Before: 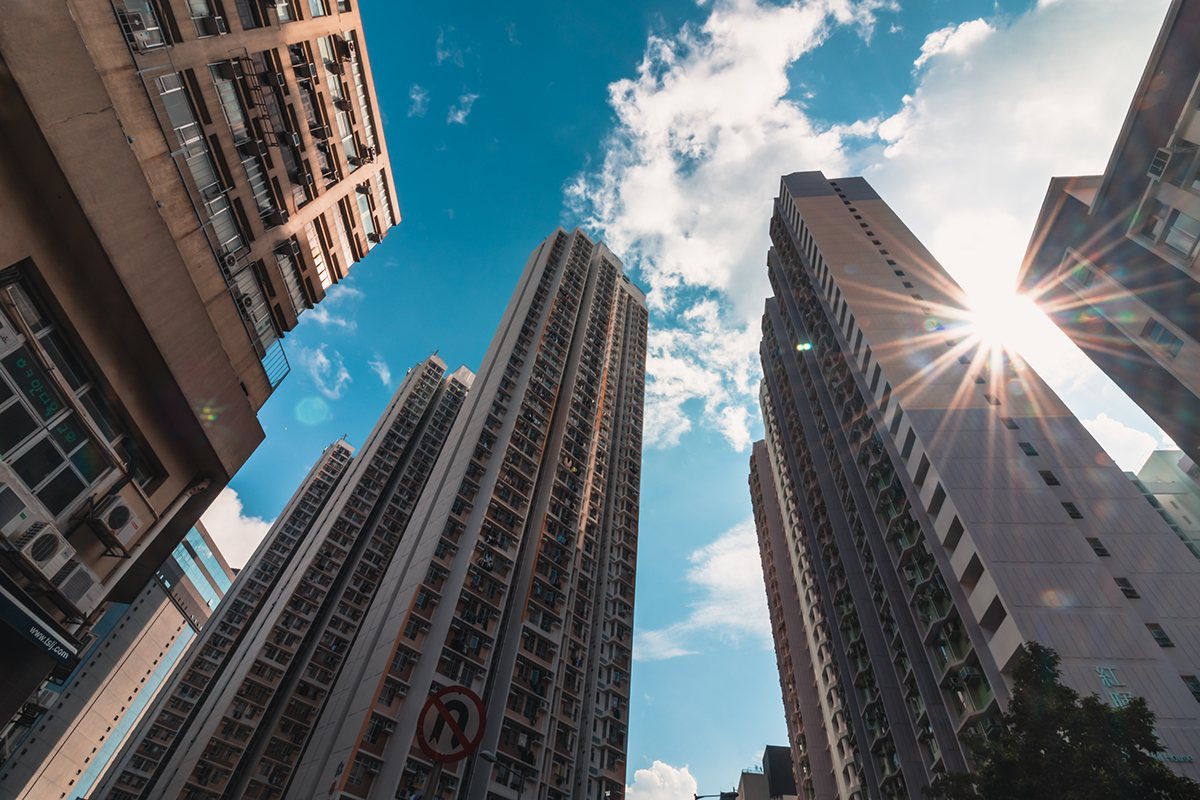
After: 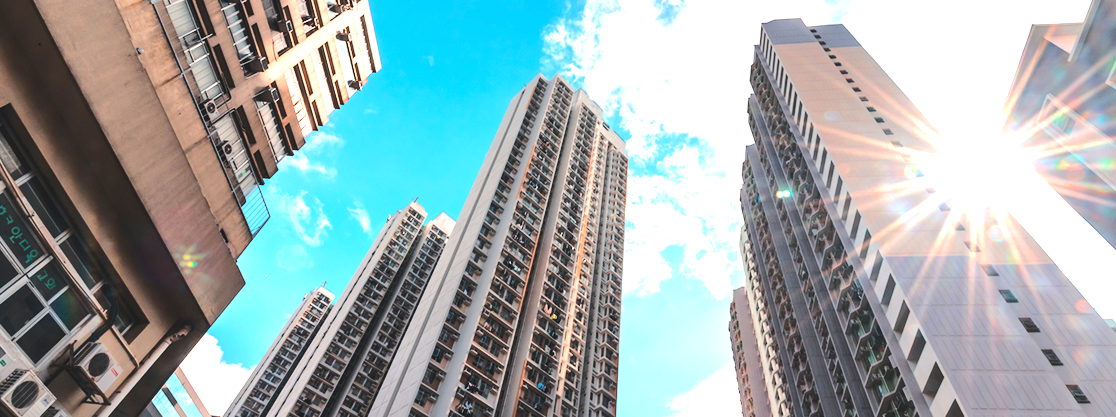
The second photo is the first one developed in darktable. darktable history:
exposure: black level correction 0, exposure 1.3 EV, compensate exposure bias true, compensate highlight preservation false
crop: left 1.744%, top 19.225%, right 5.069%, bottom 28.357%
rgb curve: curves: ch0 [(0, 0) (0.284, 0.292) (0.505, 0.644) (1, 1)]; ch1 [(0, 0) (0.284, 0.292) (0.505, 0.644) (1, 1)]; ch2 [(0, 0) (0.284, 0.292) (0.505, 0.644) (1, 1)], compensate middle gray true
